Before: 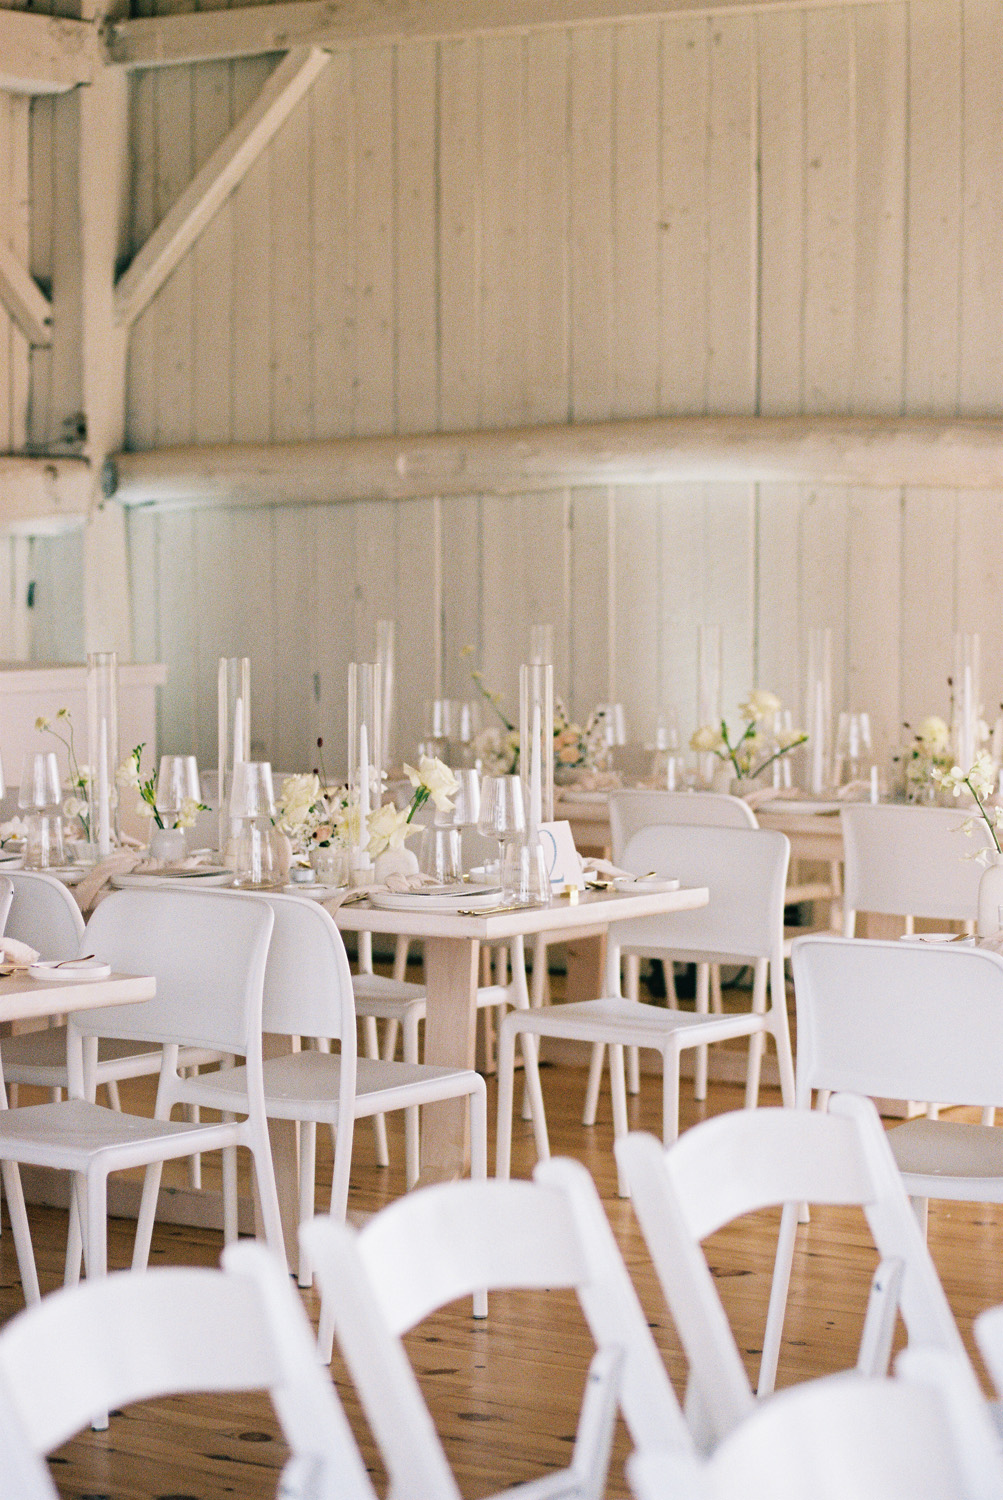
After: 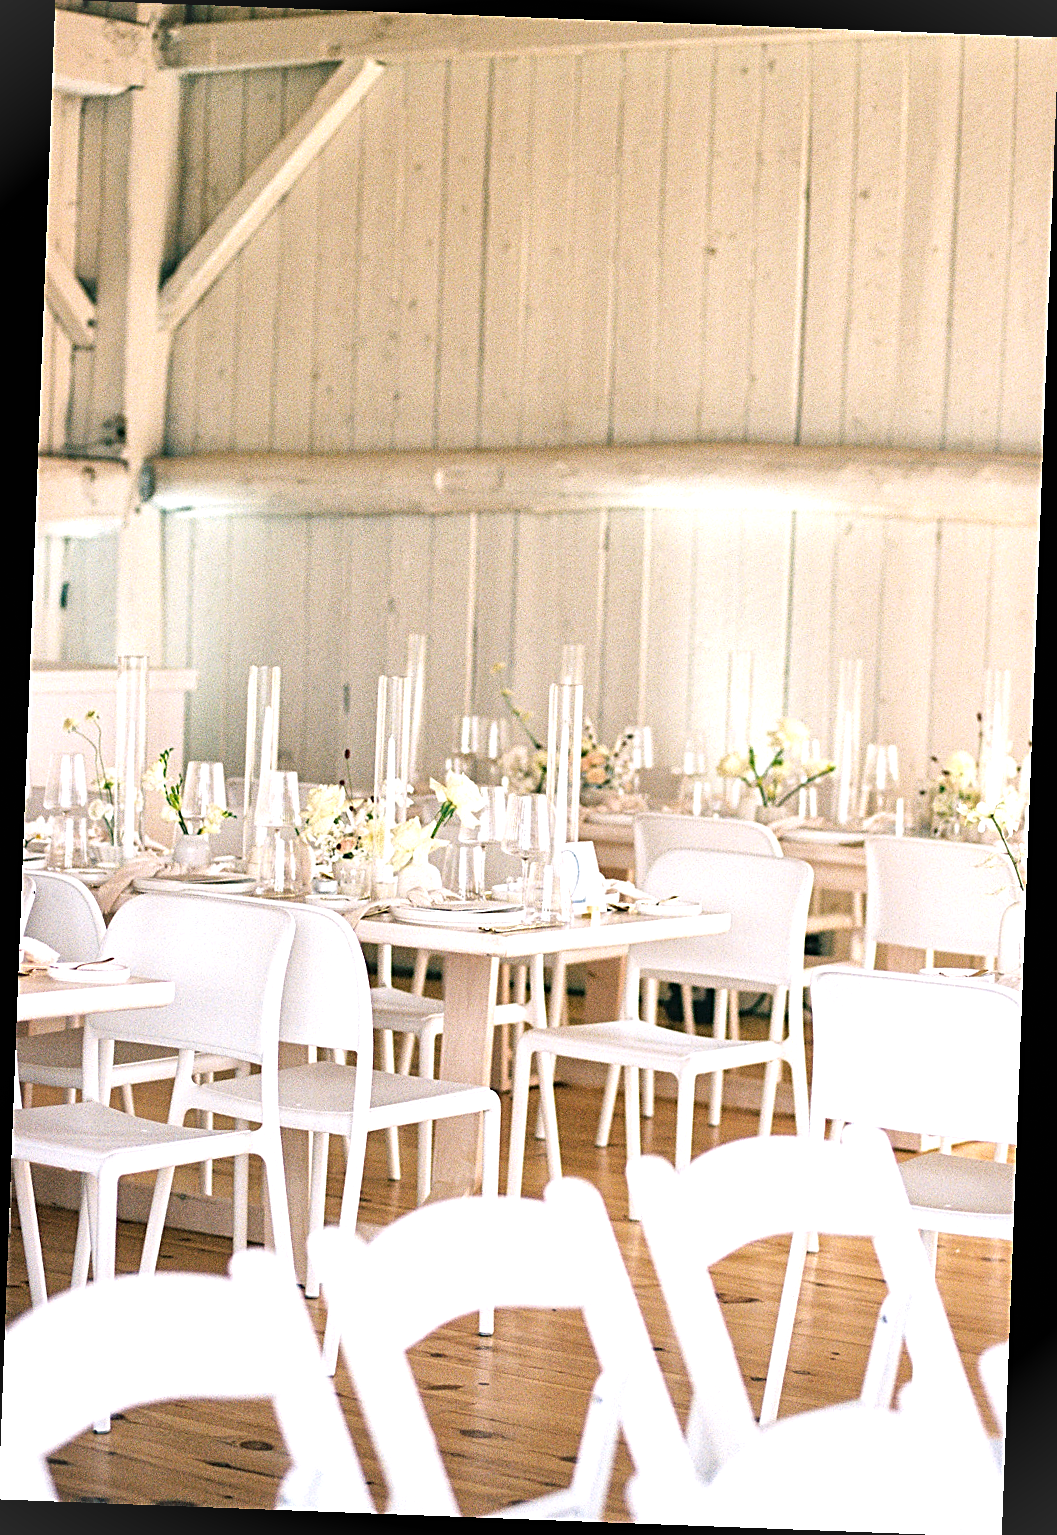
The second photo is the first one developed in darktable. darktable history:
local contrast: mode bilateral grid, contrast 20, coarseness 50, detail 130%, midtone range 0.2
sharpen: amount 0.75
rotate and perspective: rotation 2.17°, automatic cropping off
crop and rotate: left 0.126%
vignetting: fall-off start 100%, brightness 0.05, saturation 0
exposure: black level correction 0, exposure 0.7 EV, compensate exposure bias true, compensate highlight preservation false
grain: coarseness 0.09 ISO
